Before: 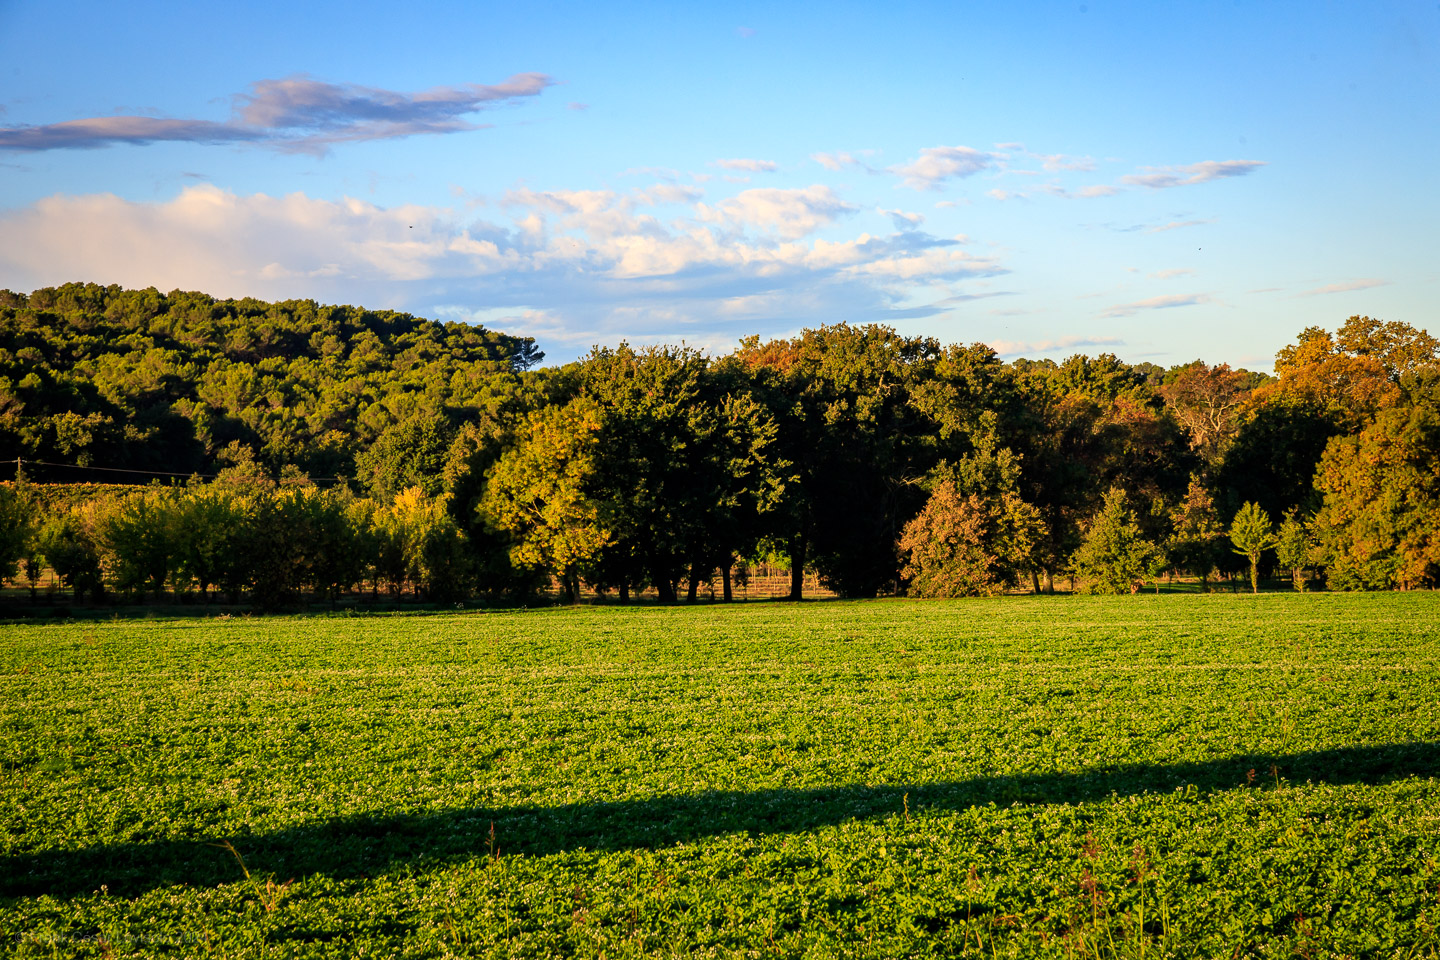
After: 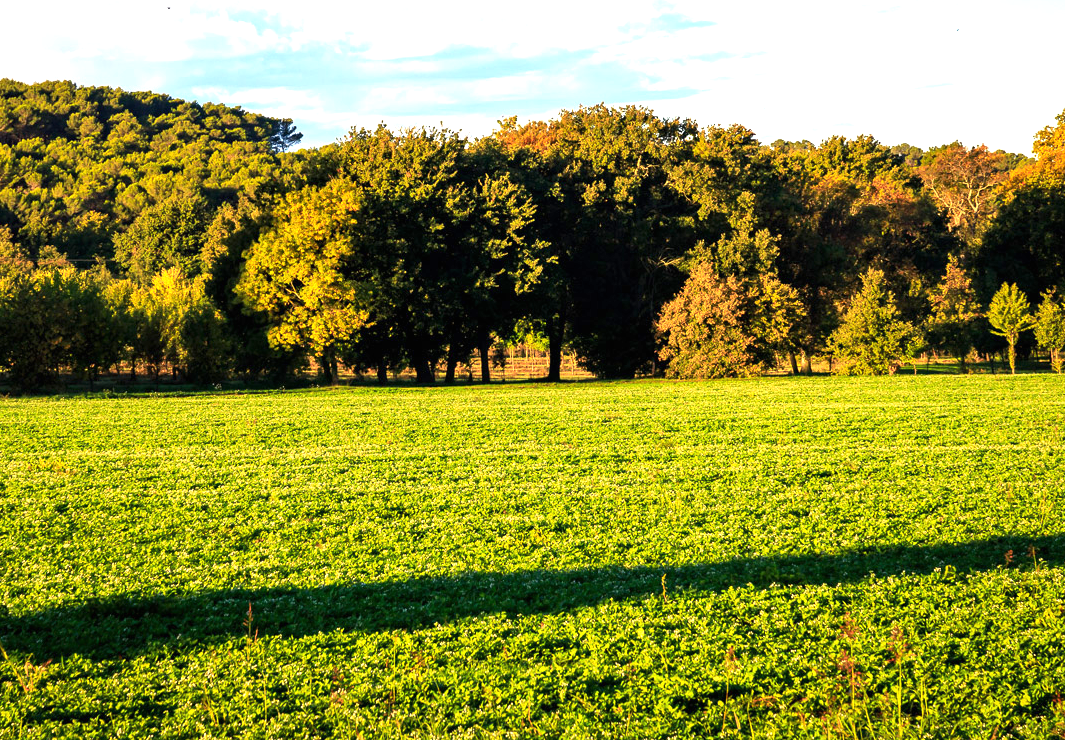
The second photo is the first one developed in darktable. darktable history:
exposure: black level correction 0, exposure 0.95 EV, compensate exposure bias true, compensate highlight preservation false
crop: left 16.871%, top 22.857%, right 9.116%
